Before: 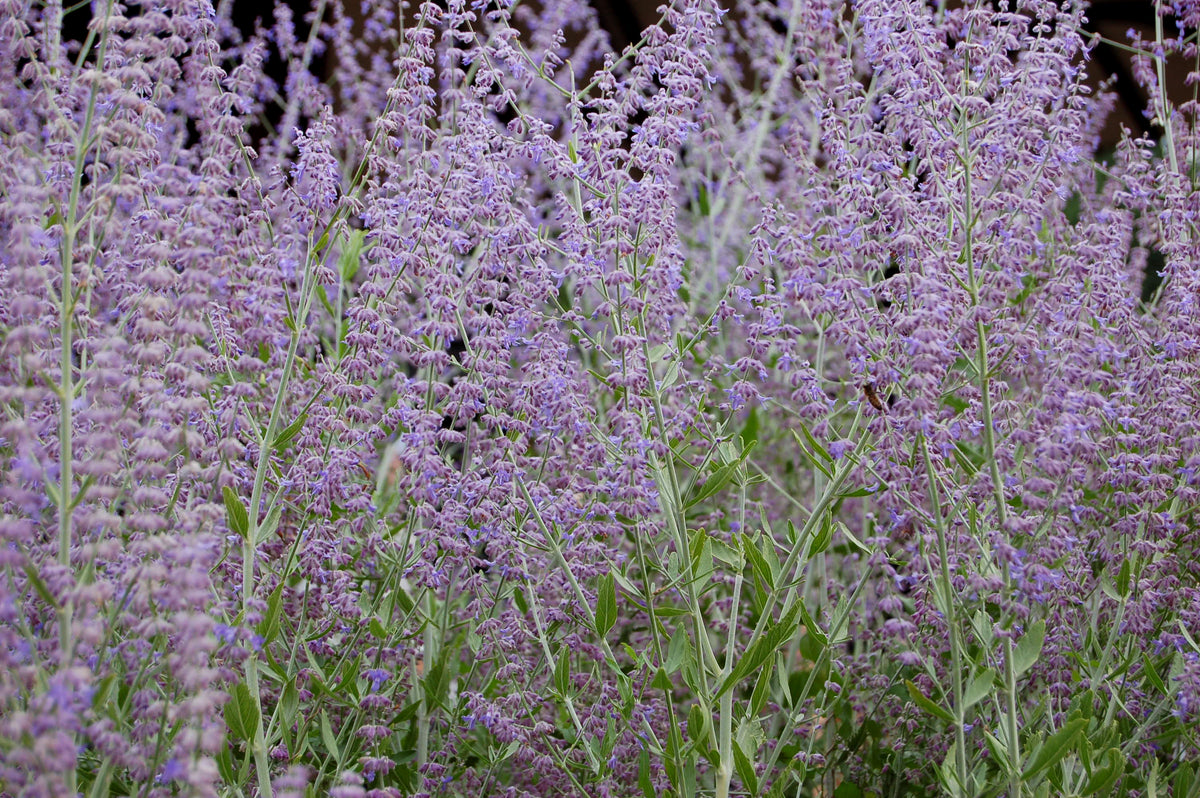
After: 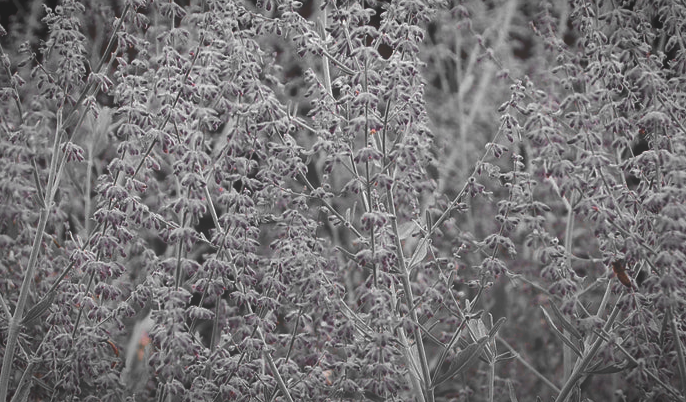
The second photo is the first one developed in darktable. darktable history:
tone equalizer: -8 EV -0.528 EV, -7 EV -0.319 EV, -6 EV -0.083 EV, -5 EV 0.413 EV, -4 EV 0.985 EV, -3 EV 0.791 EV, -2 EV -0.01 EV, -1 EV 0.14 EV, +0 EV -0.012 EV, smoothing 1
crop: left 20.932%, top 15.471%, right 21.848%, bottom 34.081%
rgb curve: curves: ch0 [(0, 0.186) (0.314, 0.284) (0.775, 0.708) (1, 1)], compensate middle gray true, preserve colors none
color zones: curves: ch0 [(0, 0.65) (0.096, 0.644) (0.221, 0.539) (0.429, 0.5) (0.571, 0.5) (0.714, 0.5) (0.857, 0.5) (1, 0.65)]; ch1 [(0, 0.5) (0.143, 0.5) (0.257, -0.002) (0.429, 0.04) (0.571, -0.001) (0.714, -0.015) (0.857, 0.024) (1, 0.5)]
vignetting: automatic ratio true
